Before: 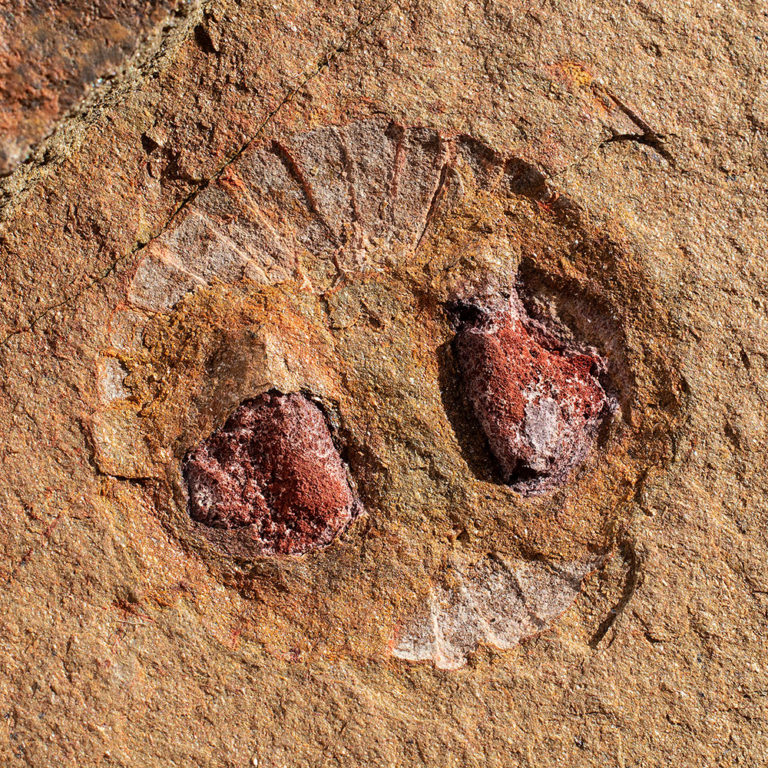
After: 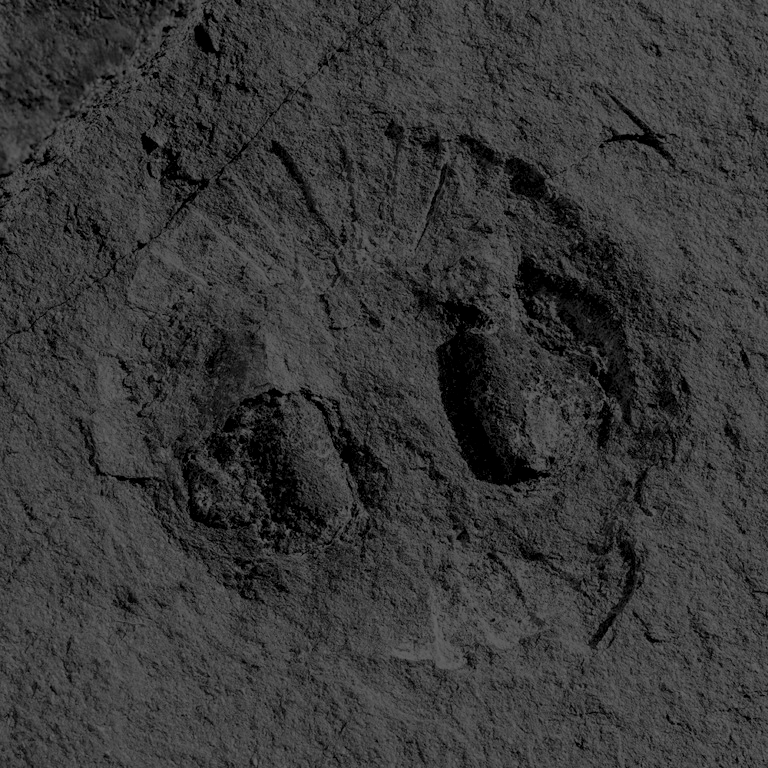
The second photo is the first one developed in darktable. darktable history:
filmic rgb: black relative exposure -7.65 EV, white relative exposure 4.56 EV, hardness 3.61
monochrome: a 30.25, b 92.03
colorize: hue 194.4°, saturation 29%, source mix 61.75%, lightness 3.98%, version 1
white balance: red 1.08, blue 0.791
